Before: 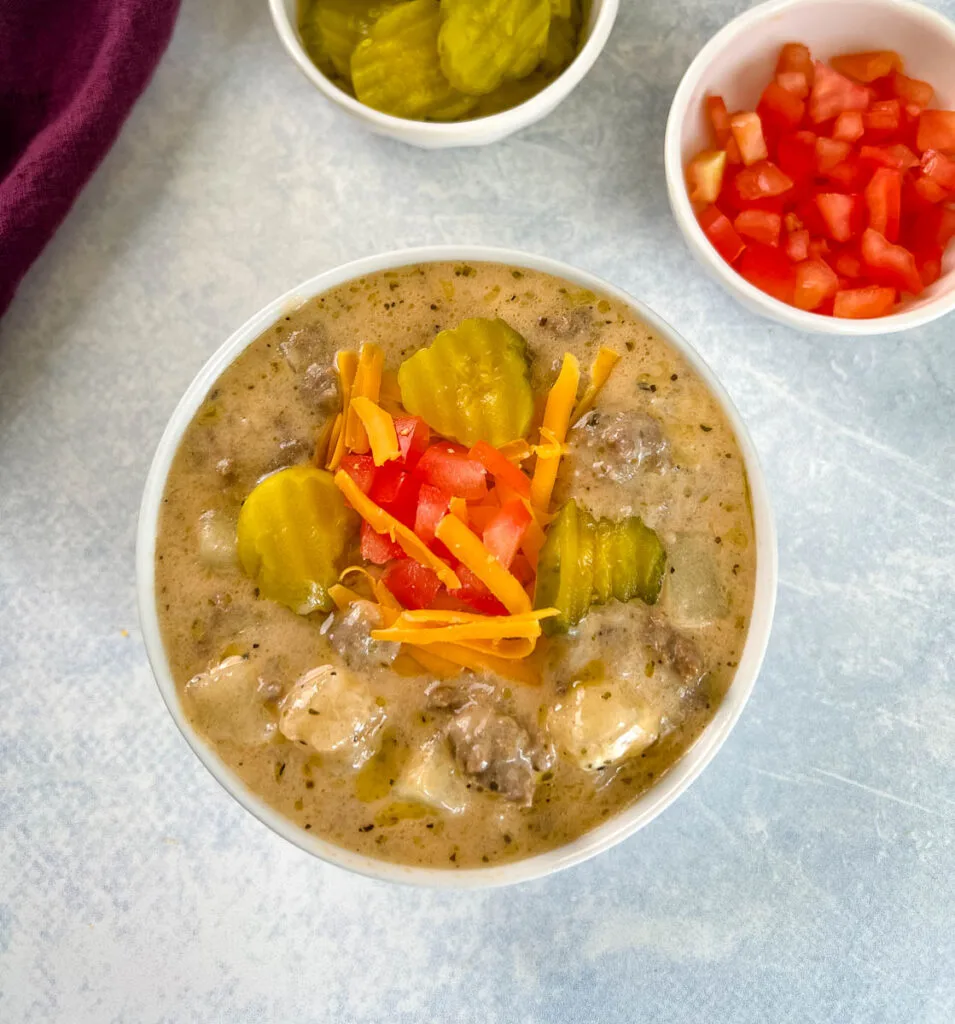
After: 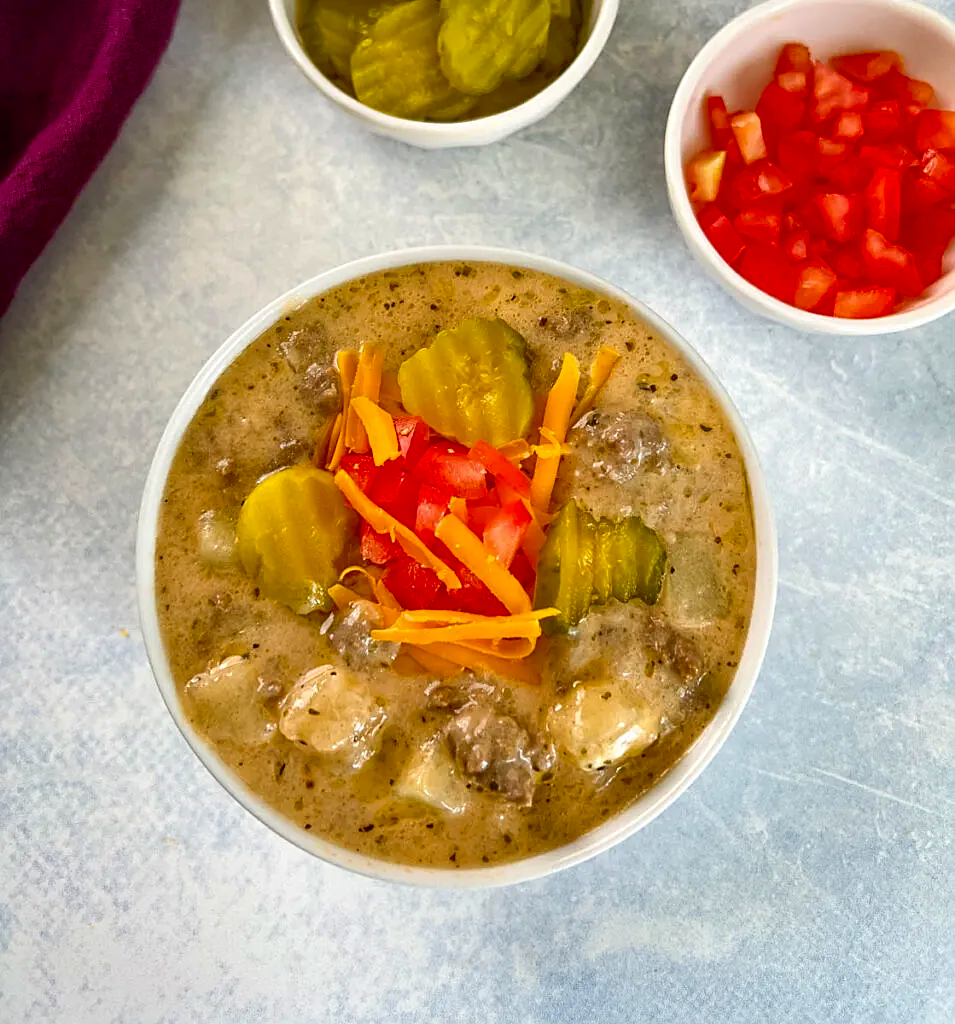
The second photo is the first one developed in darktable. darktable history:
sharpen: on, module defaults
contrast brightness saturation: contrast 0.12, brightness -0.12, saturation 0.2
rgb curve: curves: ch0 [(0, 0) (0.053, 0.068) (0.122, 0.128) (1, 1)]
